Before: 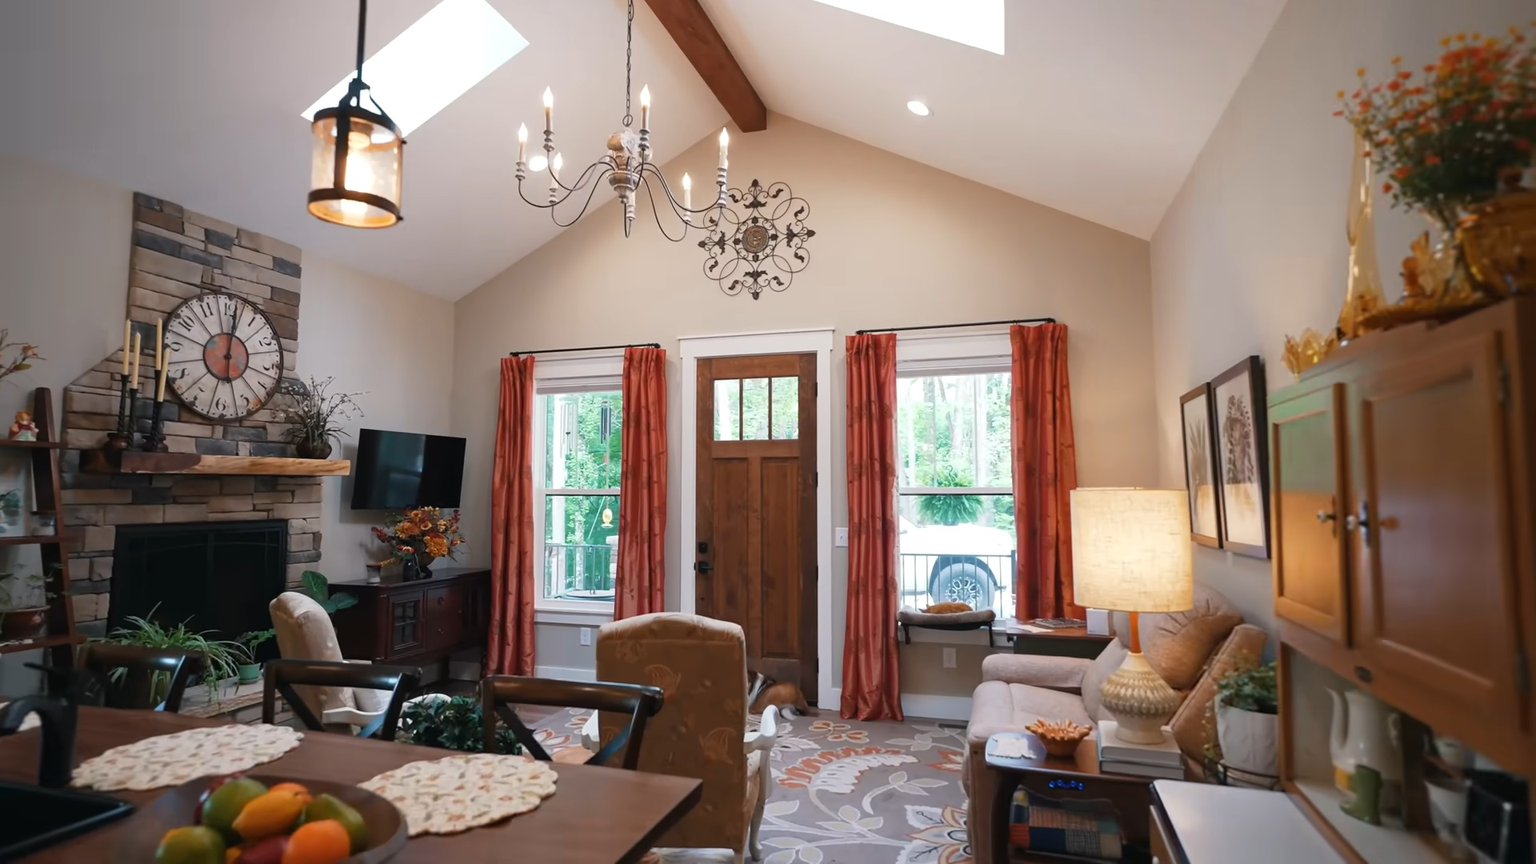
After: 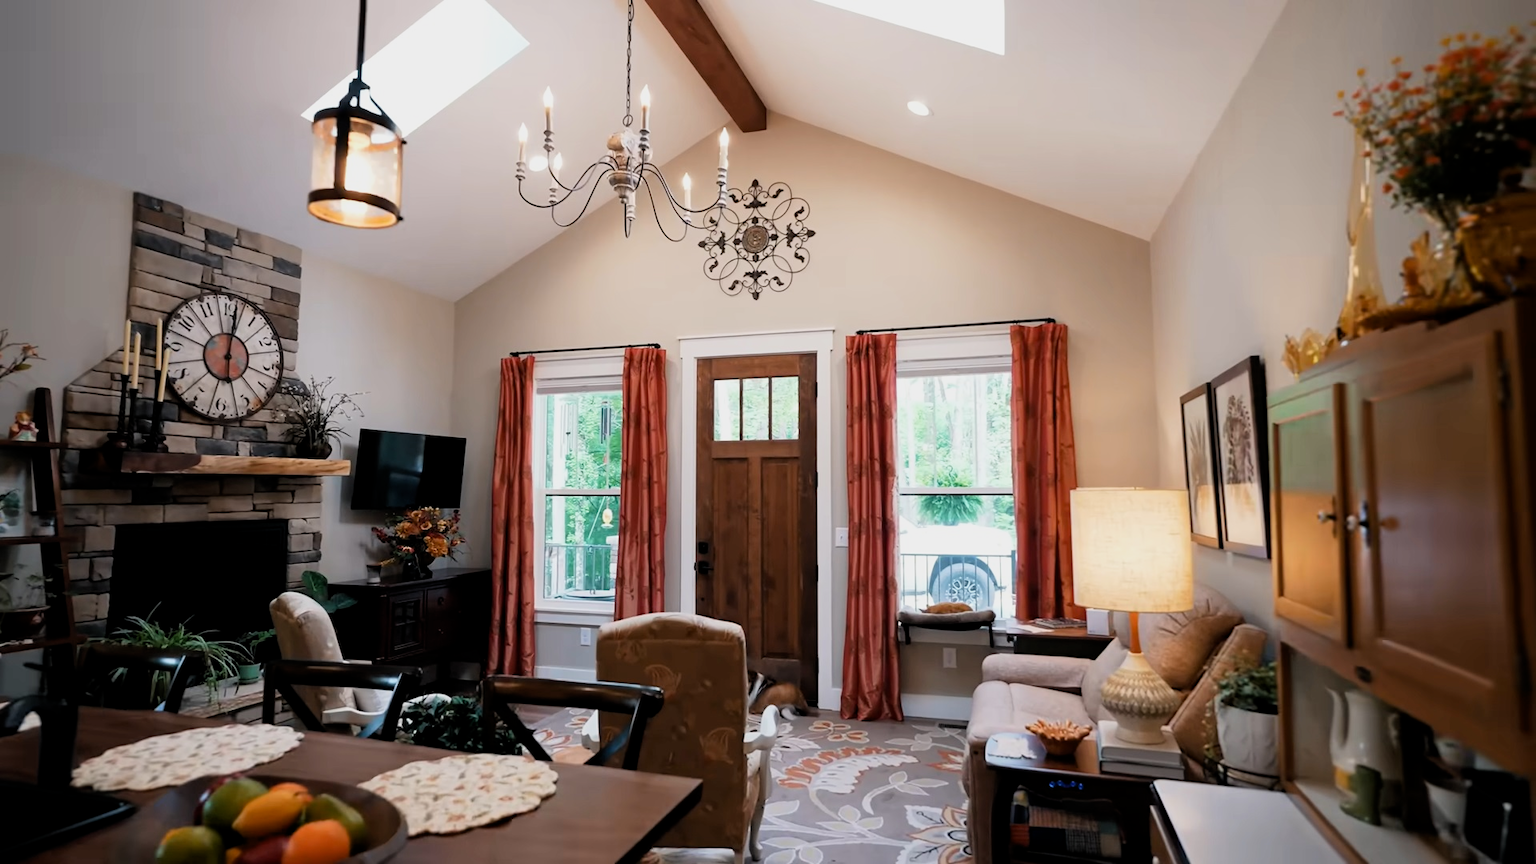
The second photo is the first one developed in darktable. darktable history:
exposure: black level correction 0.004, exposure 0.015 EV, compensate exposure bias true, compensate highlight preservation false
filmic rgb: middle gray luminance 12.57%, black relative exposure -10.2 EV, white relative exposure 3.47 EV, threshold 5.95 EV, target black luminance 0%, hardness 5.71, latitude 45.15%, contrast 1.224, highlights saturation mix 4.16%, shadows ↔ highlights balance 27.49%, enable highlight reconstruction true
